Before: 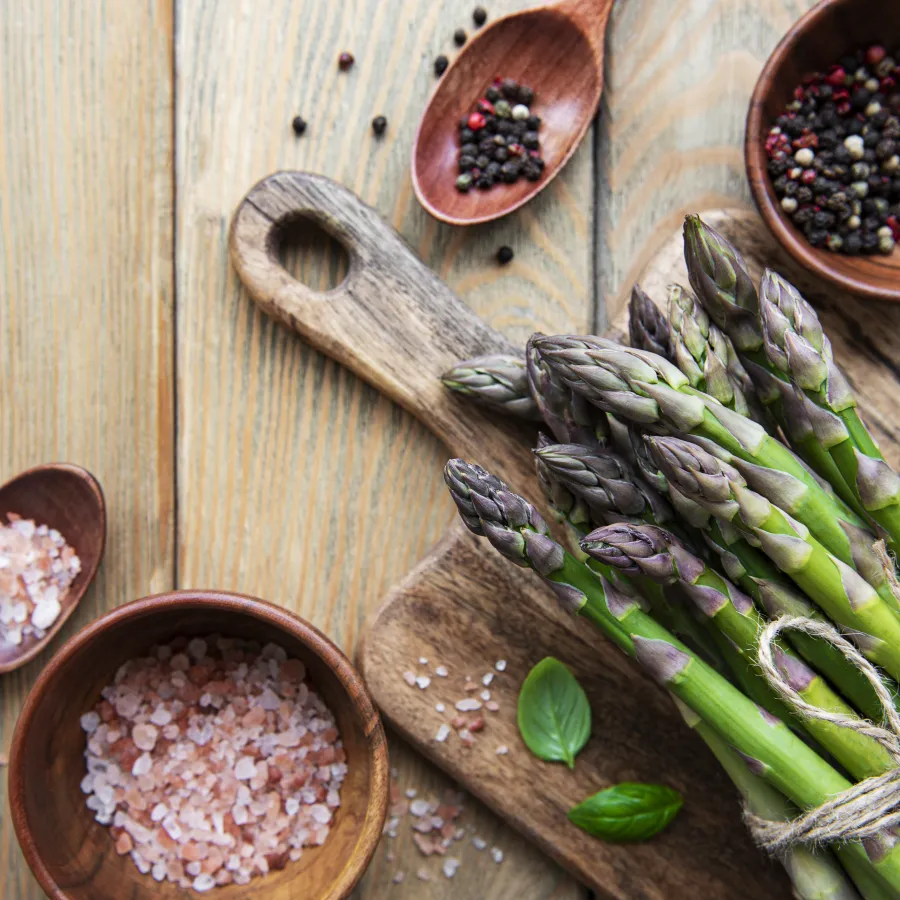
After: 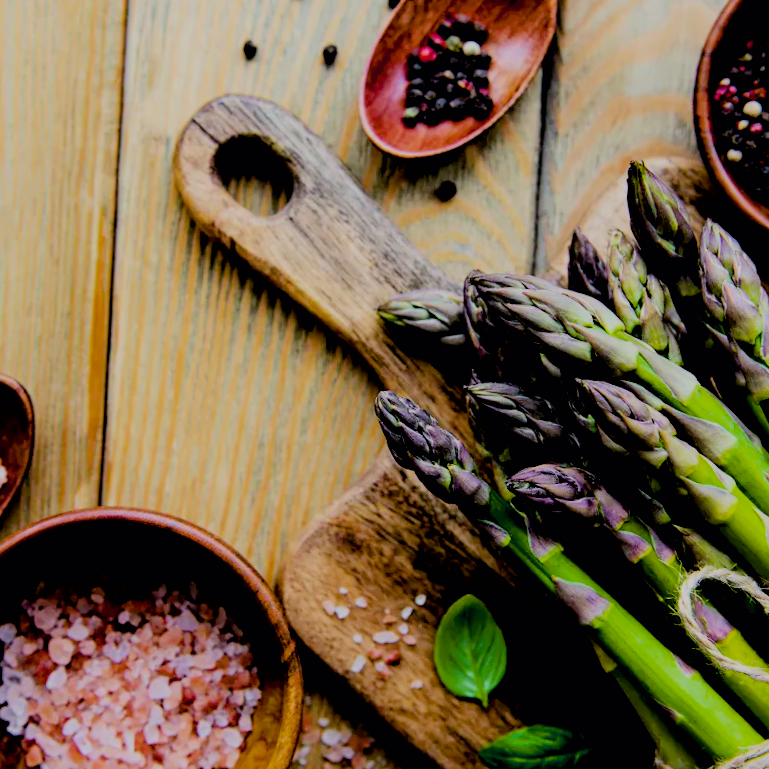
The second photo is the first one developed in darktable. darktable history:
exposure: black level correction 0.047, exposure 0.013 EV, compensate highlight preservation false
color balance rgb: perceptual saturation grading › global saturation 30%, global vibrance 30%
crop and rotate: angle -3.27°, left 5.211%, top 5.211%, right 4.607%, bottom 4.607%
filmic rgb: black relative exposure -6.15 EV, white relative exposure 6.96 EV, hardness 2.23, color science v6 (2022)
